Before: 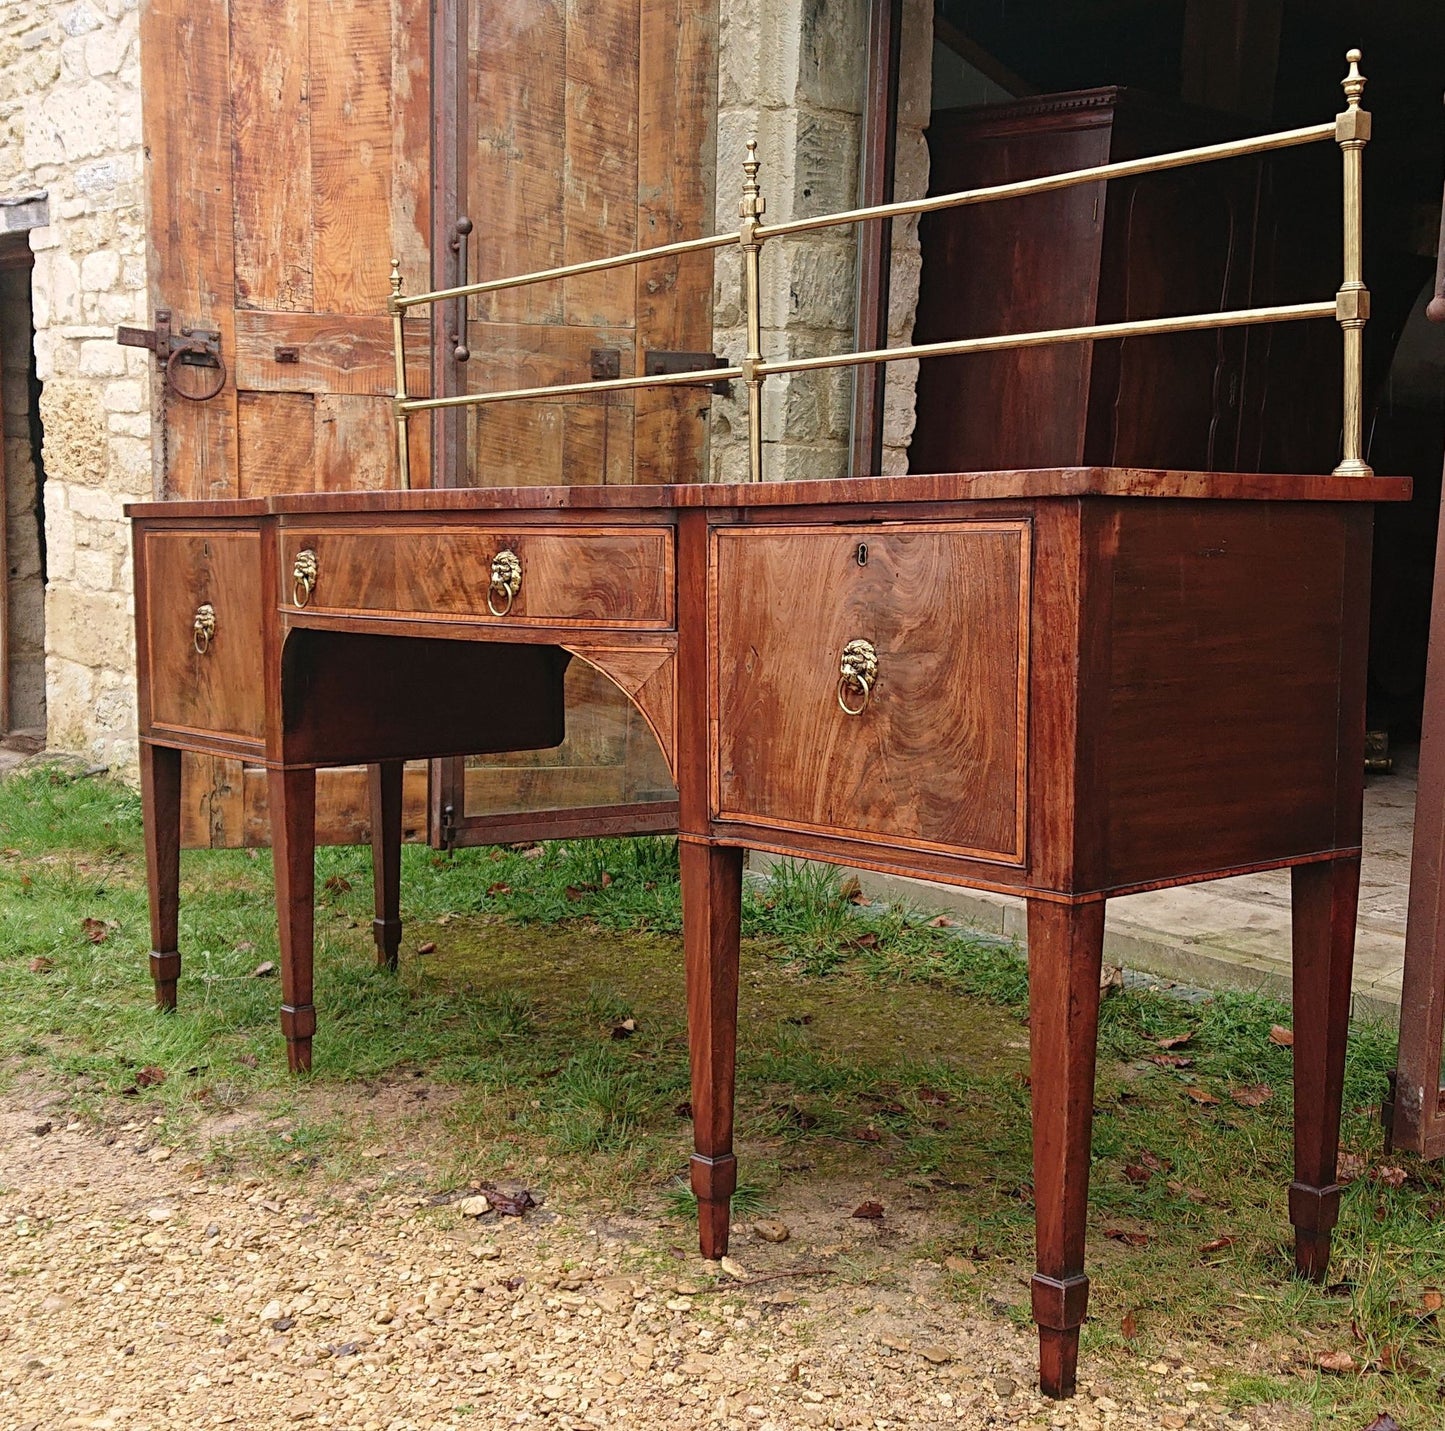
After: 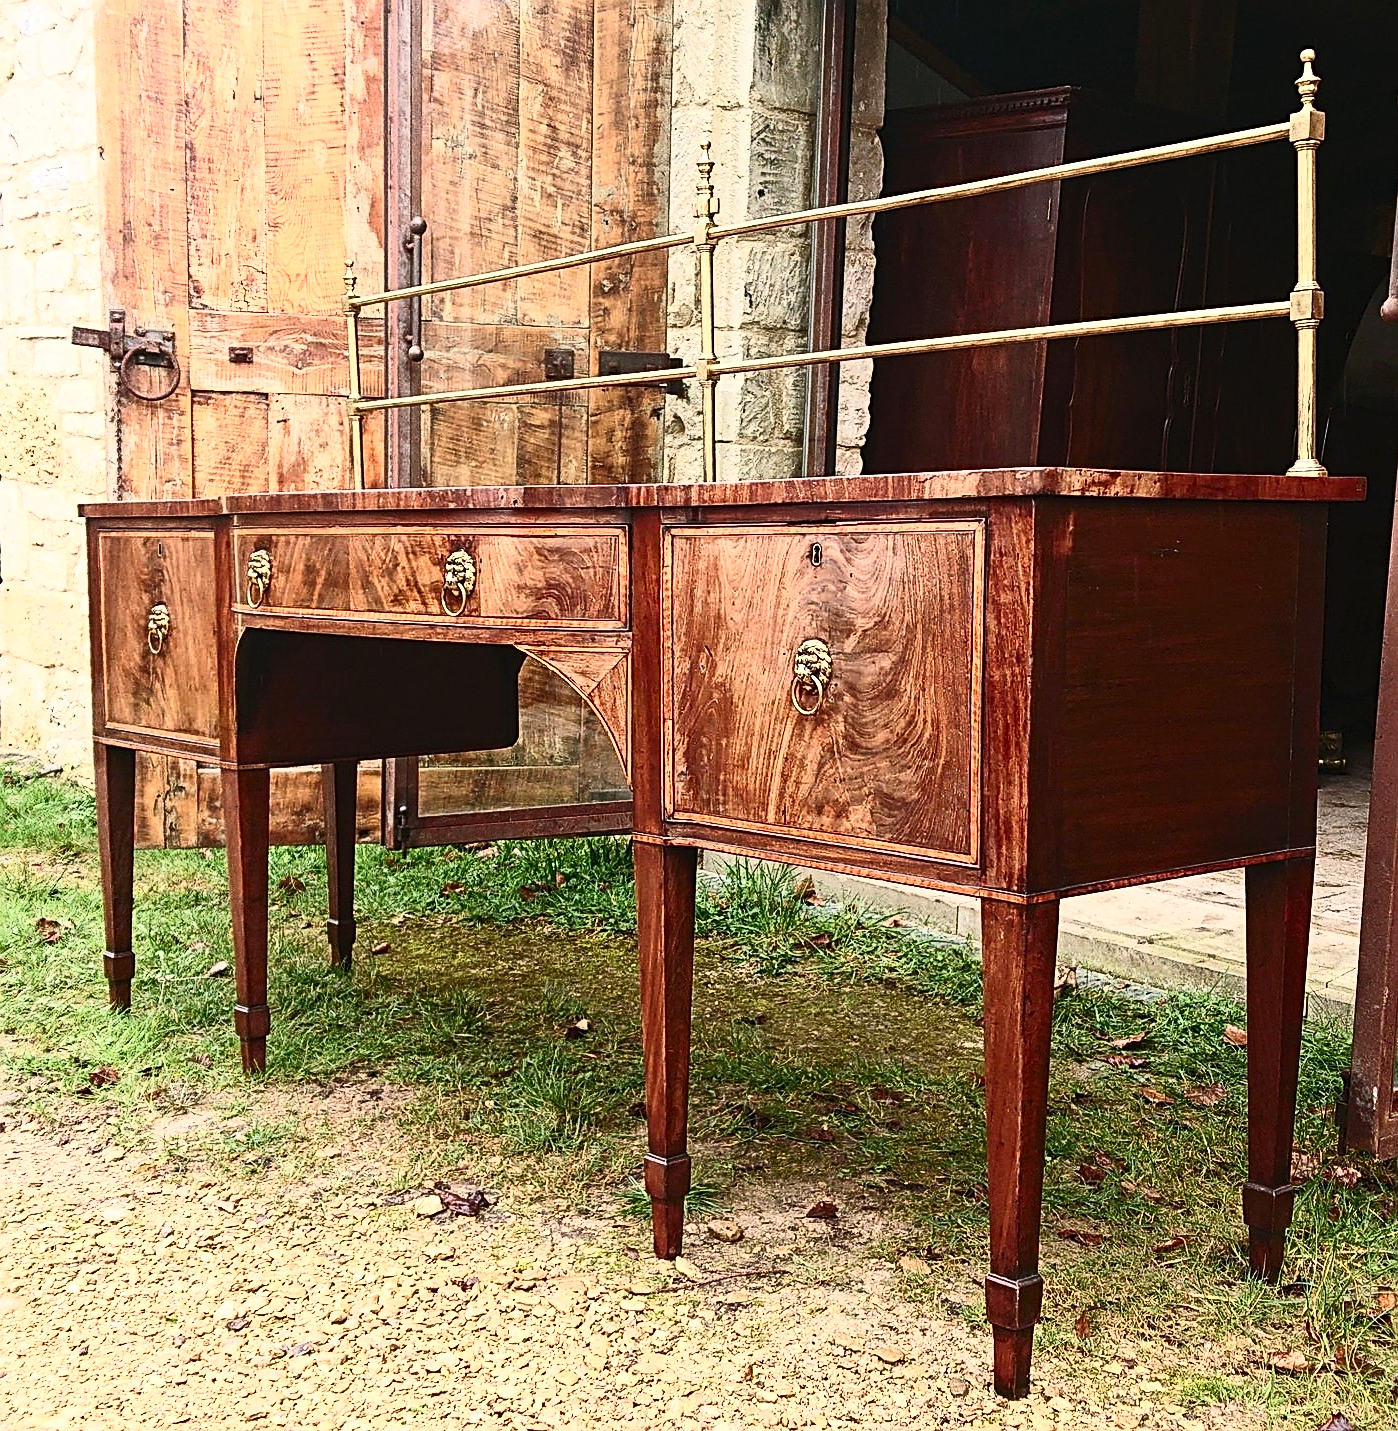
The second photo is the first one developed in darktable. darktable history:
sharpen: on, module defaults
contrast brightness saturation: contrast 0.62, brightness 0.34, saturation 0.14
crop and rotate: left 3.238%
